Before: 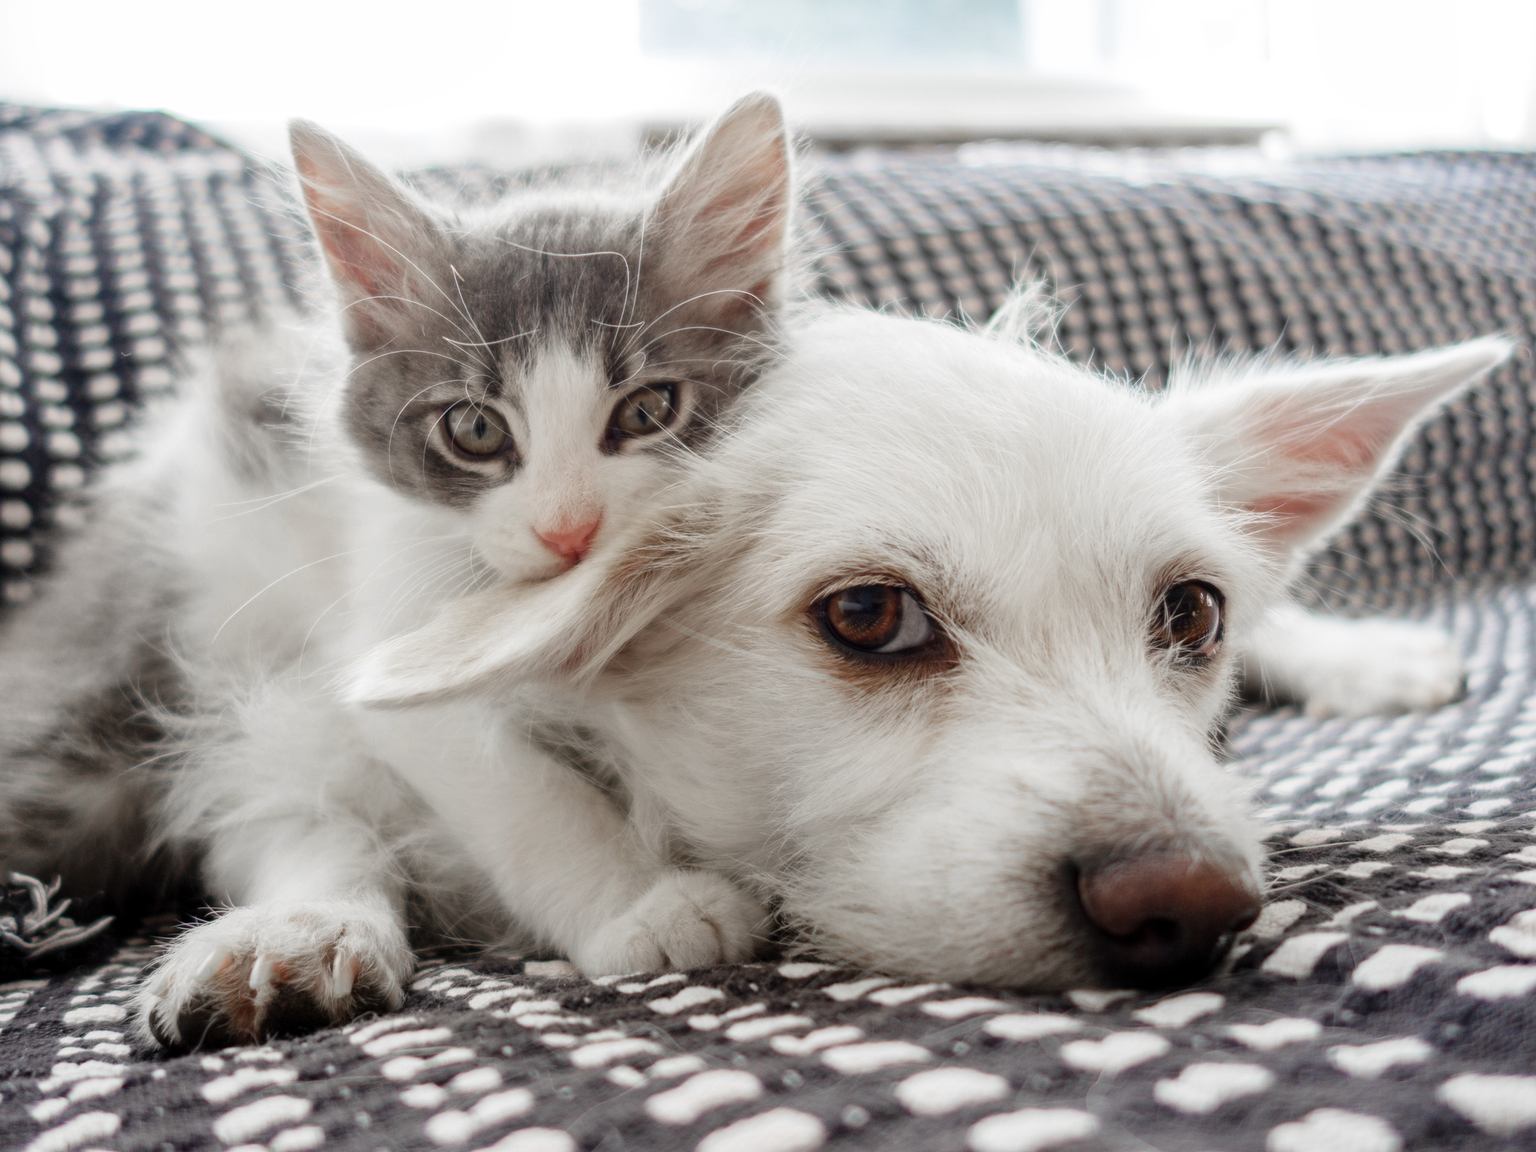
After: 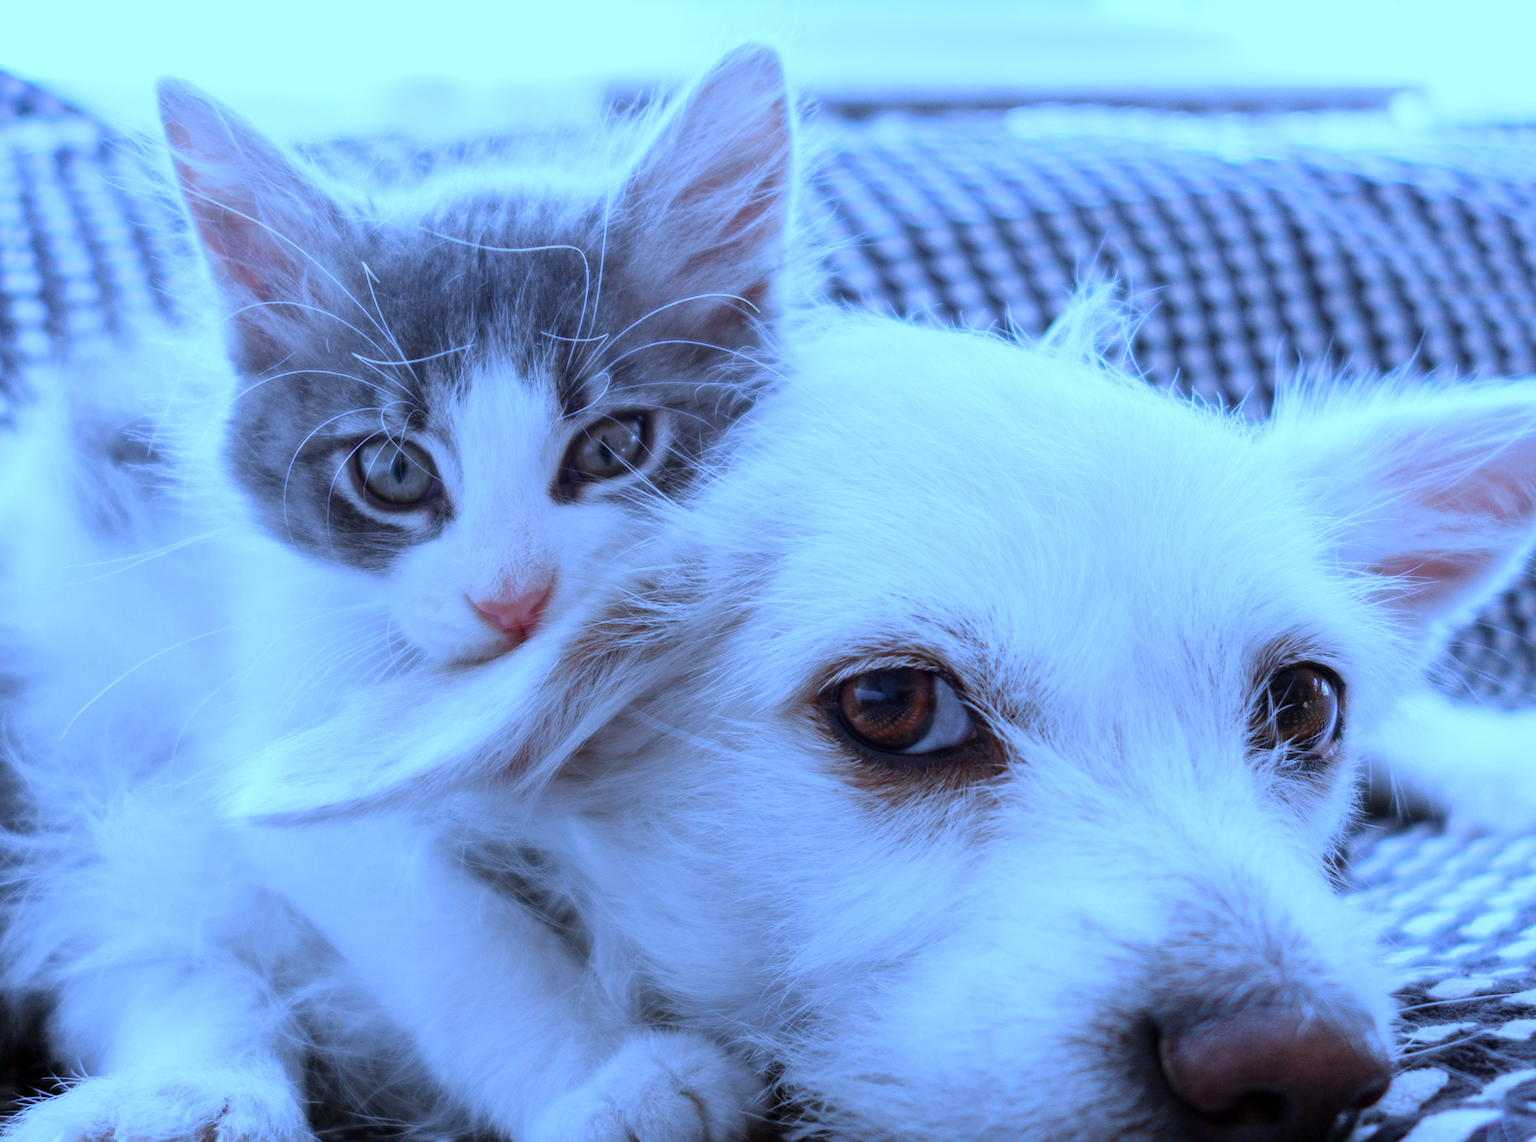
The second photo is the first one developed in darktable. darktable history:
white balance: red 0.766, blue 1.537
crop and rotate: left 10.77%, top 5.1%, right 10.41%, bottom 16.76%
